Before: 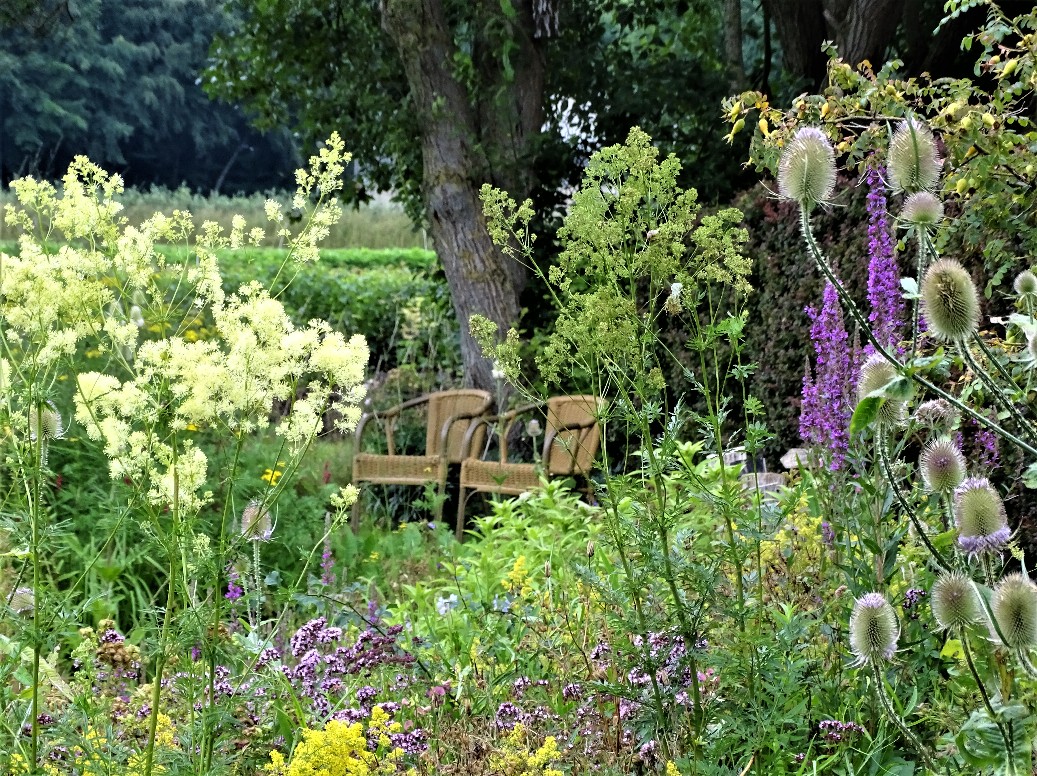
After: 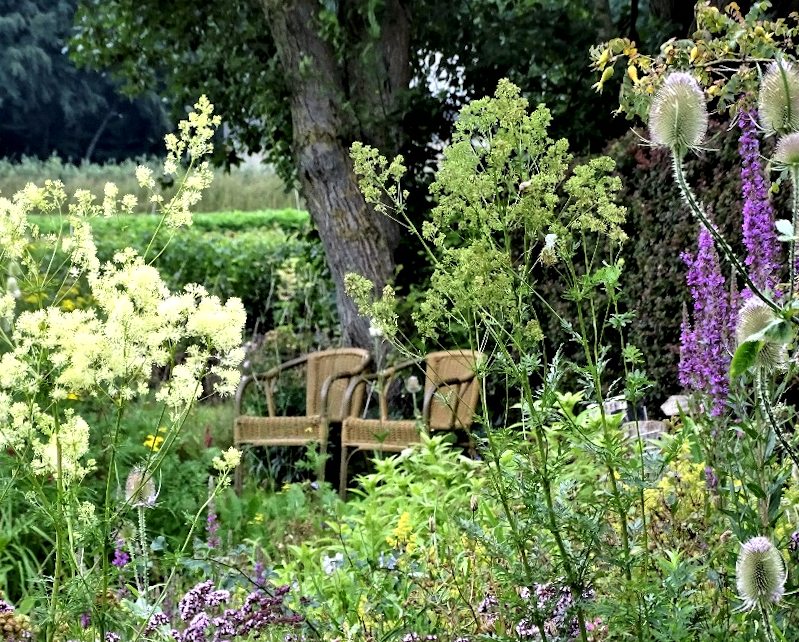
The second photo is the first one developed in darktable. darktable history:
local contrast: mode bilateral grid, contrast 25, coarseness 60, detail 151%, midtone range 0.2
crop: left 9.929%, top 3.475%, right 9.188%, bottom 9.529%
rotate and perspective: rotation -2.12°, lens shift (vertical) 0.009, lens shift (horizontal) -0.008, automatic cropping original format, crop left 0.036, crop right 0.964, crop top 0.05, crop bottom 0.959
